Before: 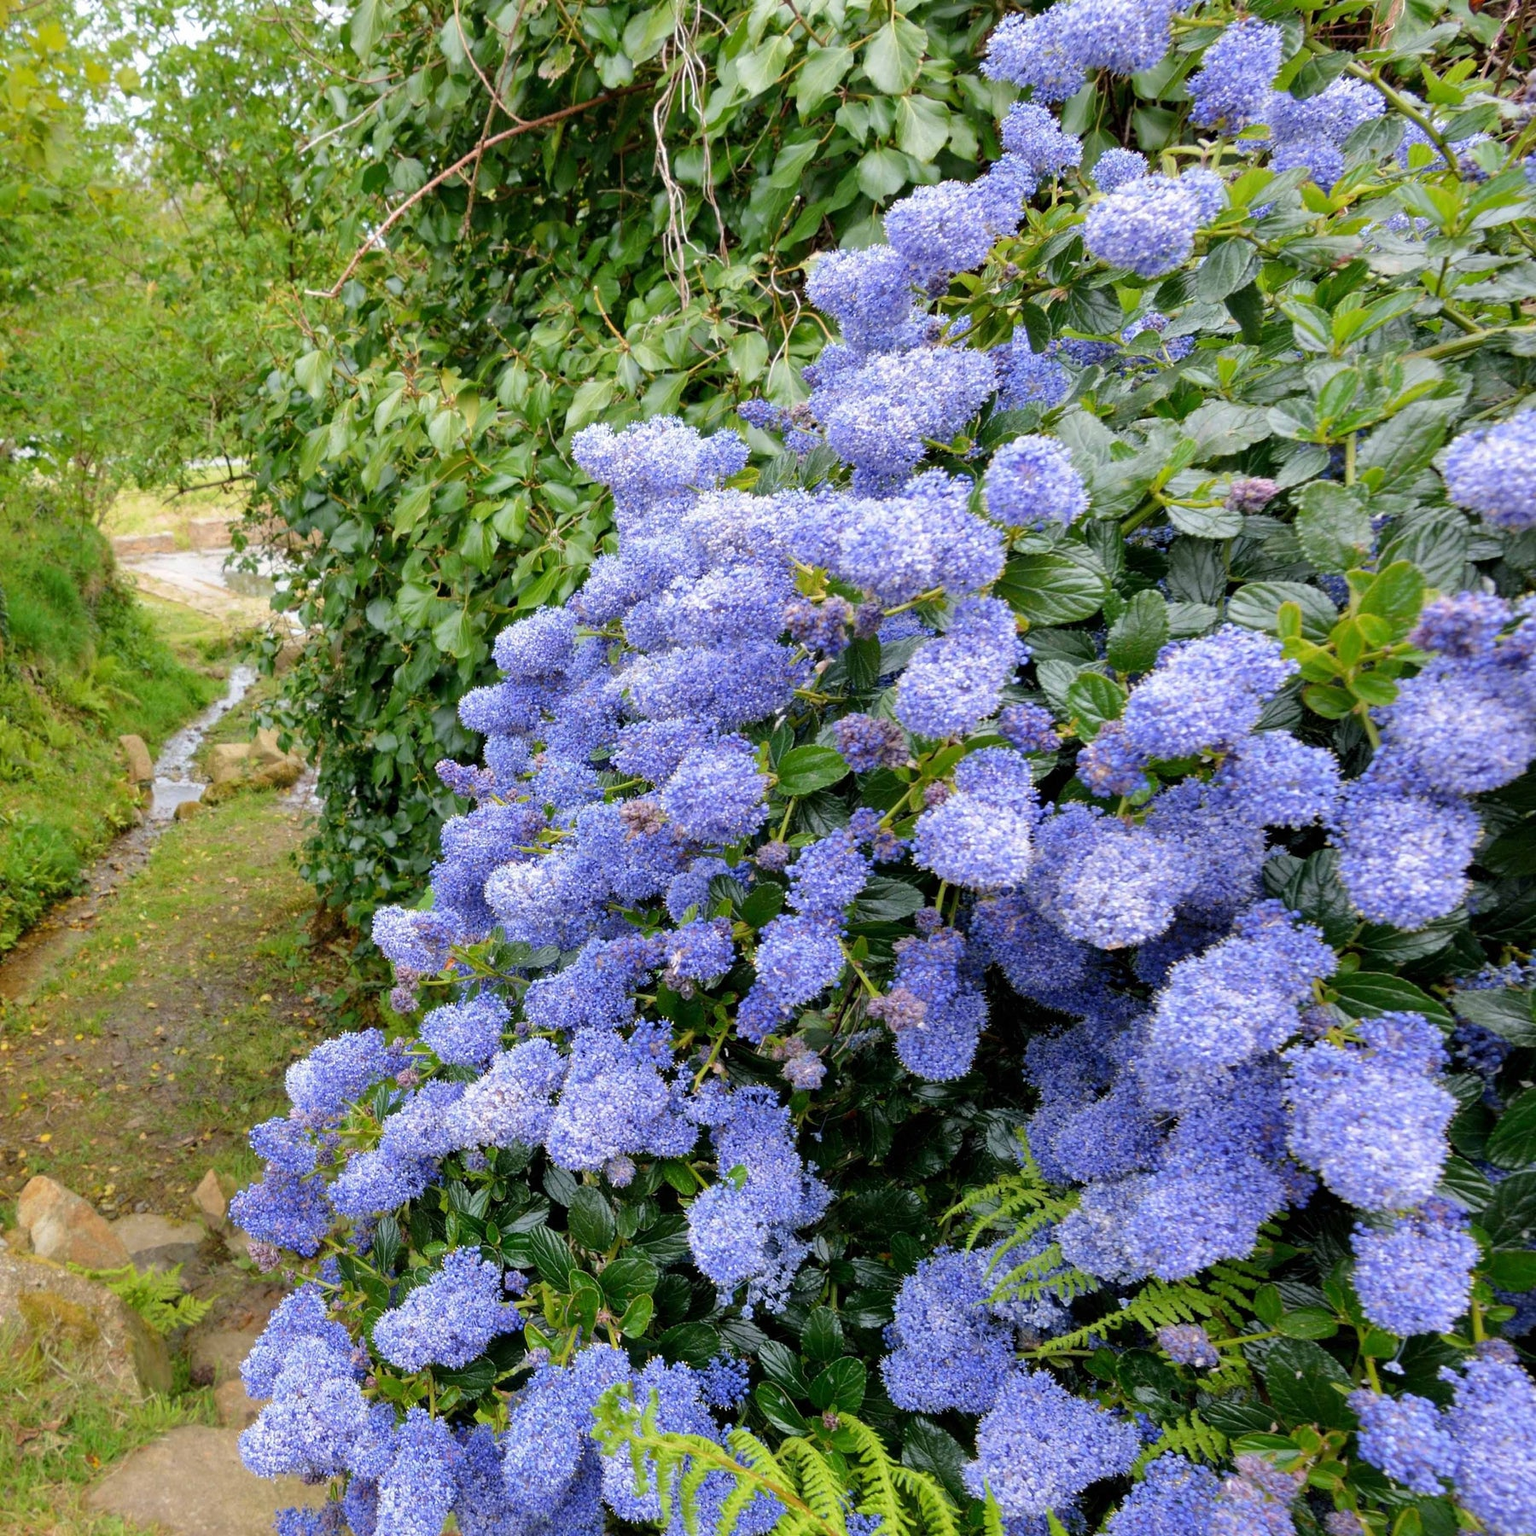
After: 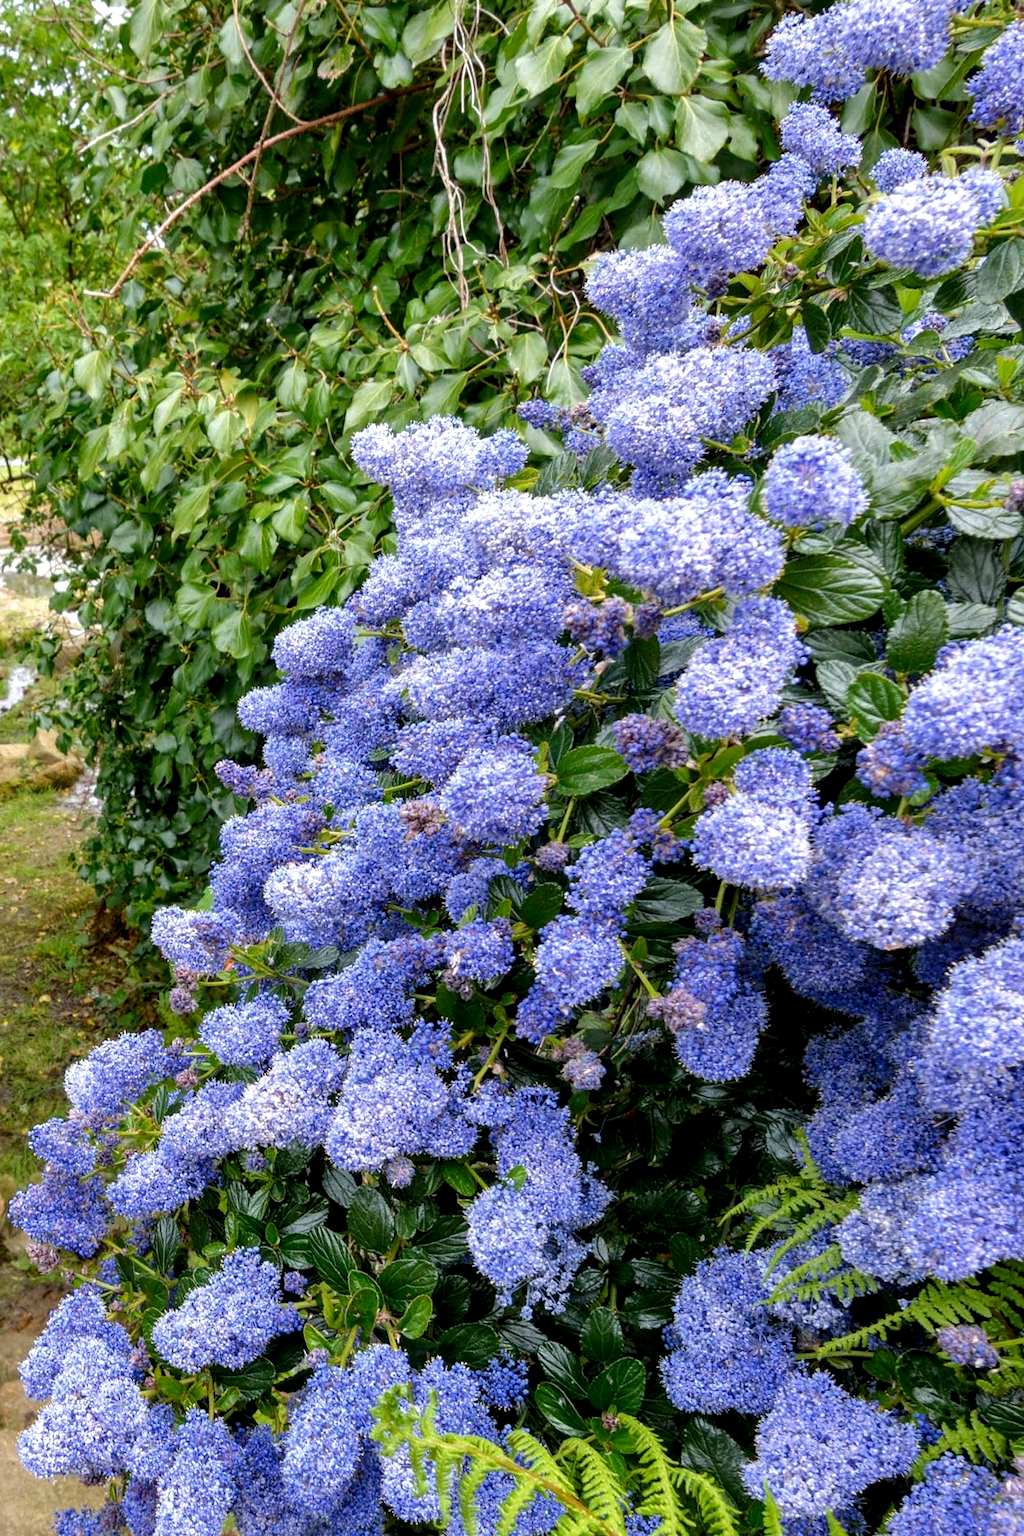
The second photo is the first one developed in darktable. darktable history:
contrast brightness saturation: brightness -0.092
exposure: exposure 0.201 EV, compensate highlight preservation false
local contrast: detail 130%
crop and rotate: left 14.39%, right 18.928%
